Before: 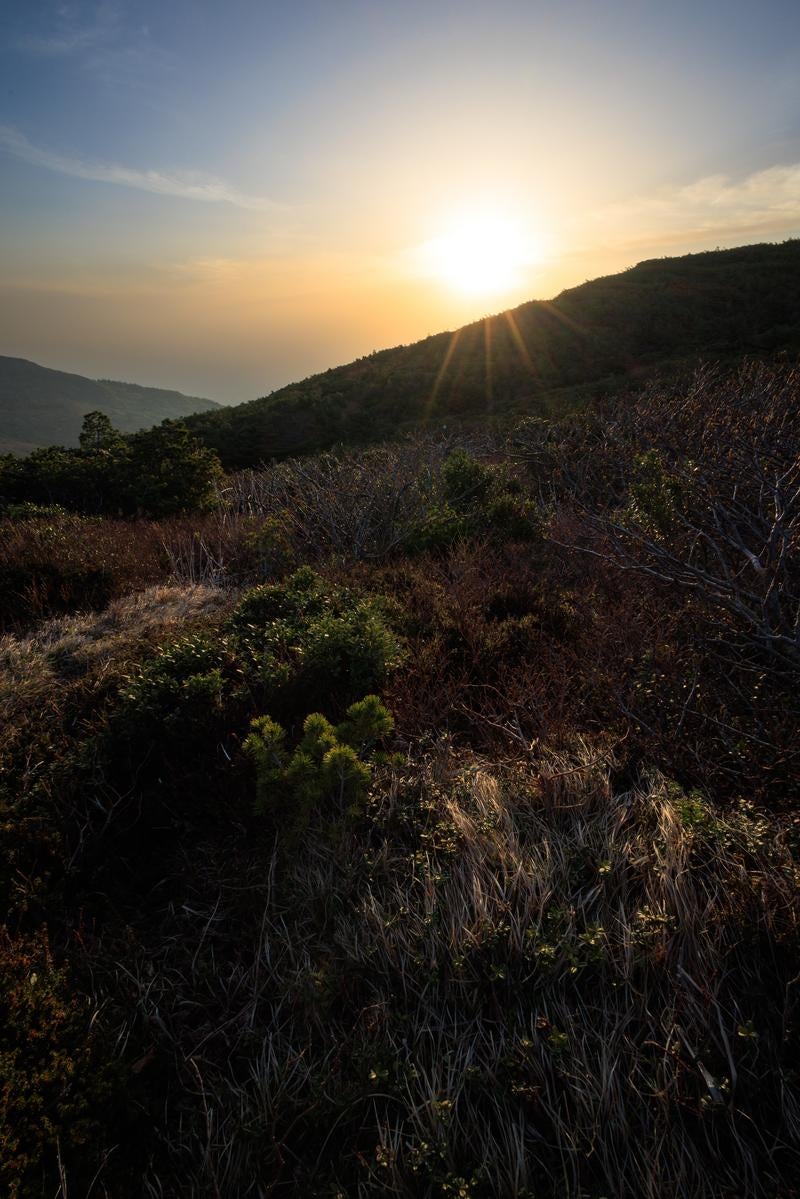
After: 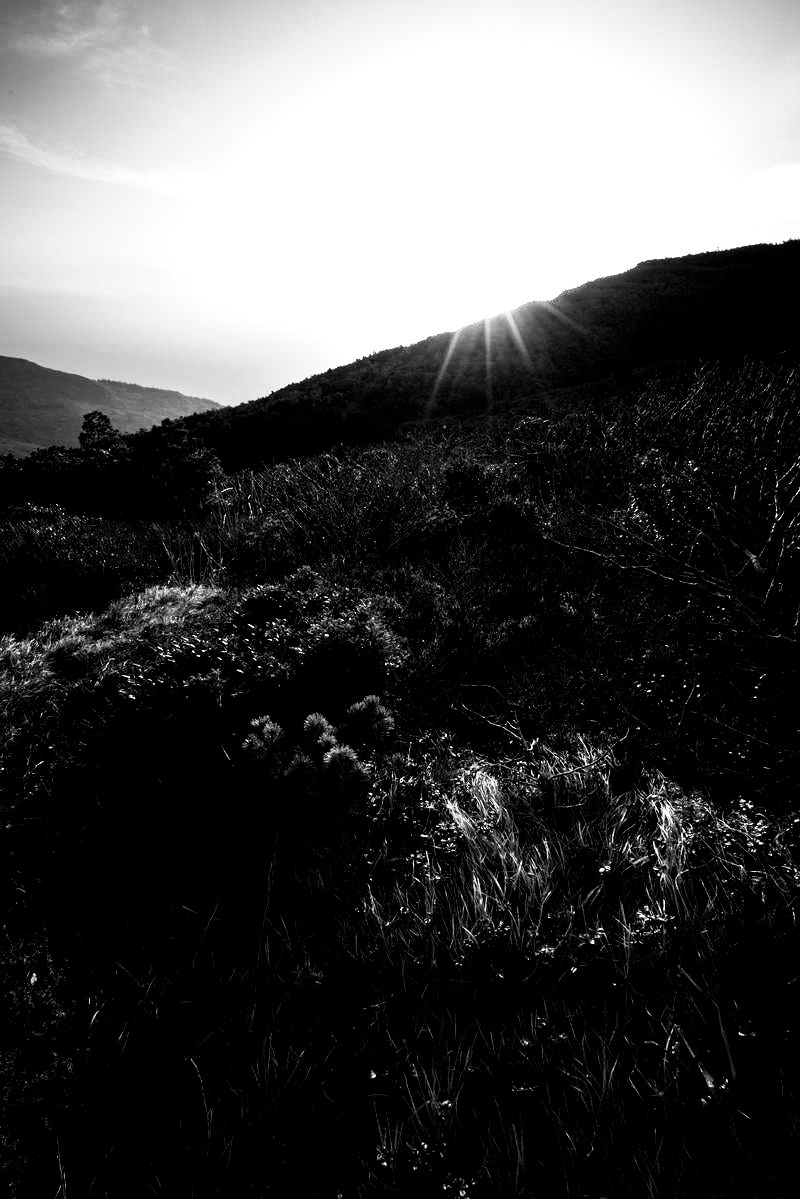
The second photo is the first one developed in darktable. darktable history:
contrast brightness saturation: saturation -1
rgb curve: curves: ch0 [(0, 0) (0.21, 0.15) (0.24, 0.21) (0.5, 0.75) (0.75, 0.96) (0.89, 0.99) (1, 1)]; ch1 [(0, 0.02) (0.21, 0.13) (0.25, 0.2) (0.5, 0.67) (0.75, 0.9) (0.89, 0.97) (1, 1)]; ch2 [(0, 0.02) (0.21, 0.13) (0.25, 0.2) (0.5, 0.67) (0.75, 0.9) (0.89, 0.97) (1, 1)], compensate middle gray true
levels: levels [0.029, 0.545, 0.971]
exposure: exposure 0.375 EV, compensate highlight preservation false
color balance: lift [1, 1.015, 1.004, 0.985], gamma [1, 0.958, 0.971, 1.042], gain [1, 0.956, 0.977, 1.044]
